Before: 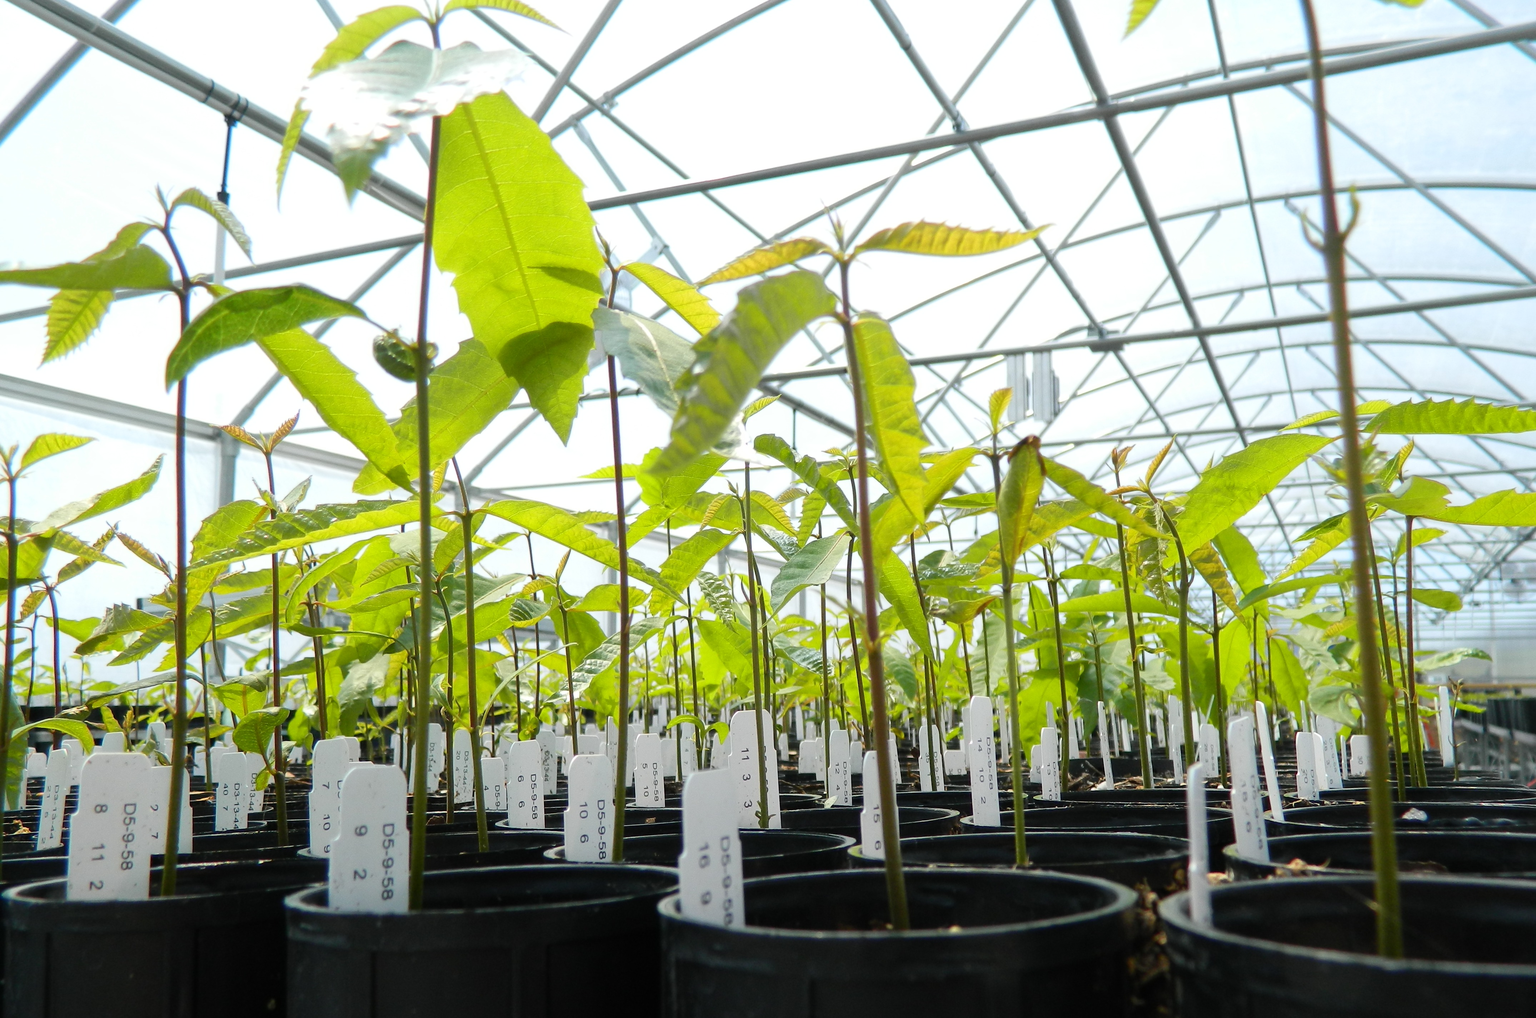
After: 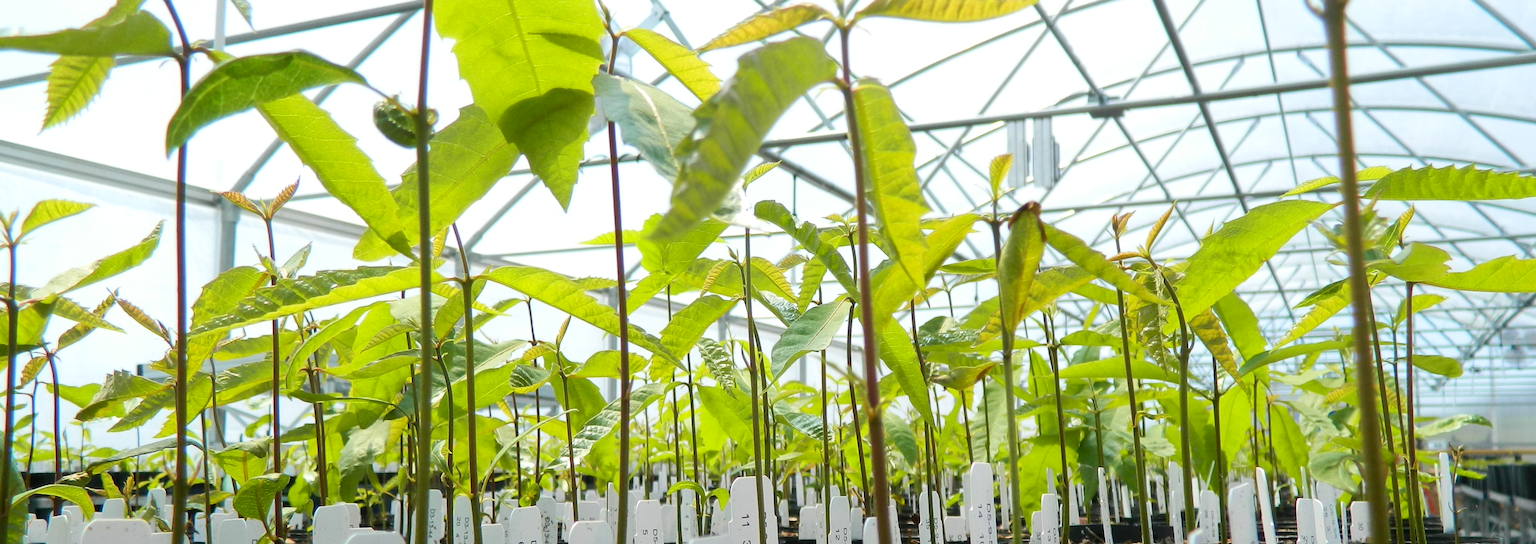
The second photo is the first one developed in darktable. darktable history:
contrast brightness saturation: contrast 0.08, saturation 0.02
velvia: on, module defaults
crop and rotate: top 23.043%, bottom 23.437%
